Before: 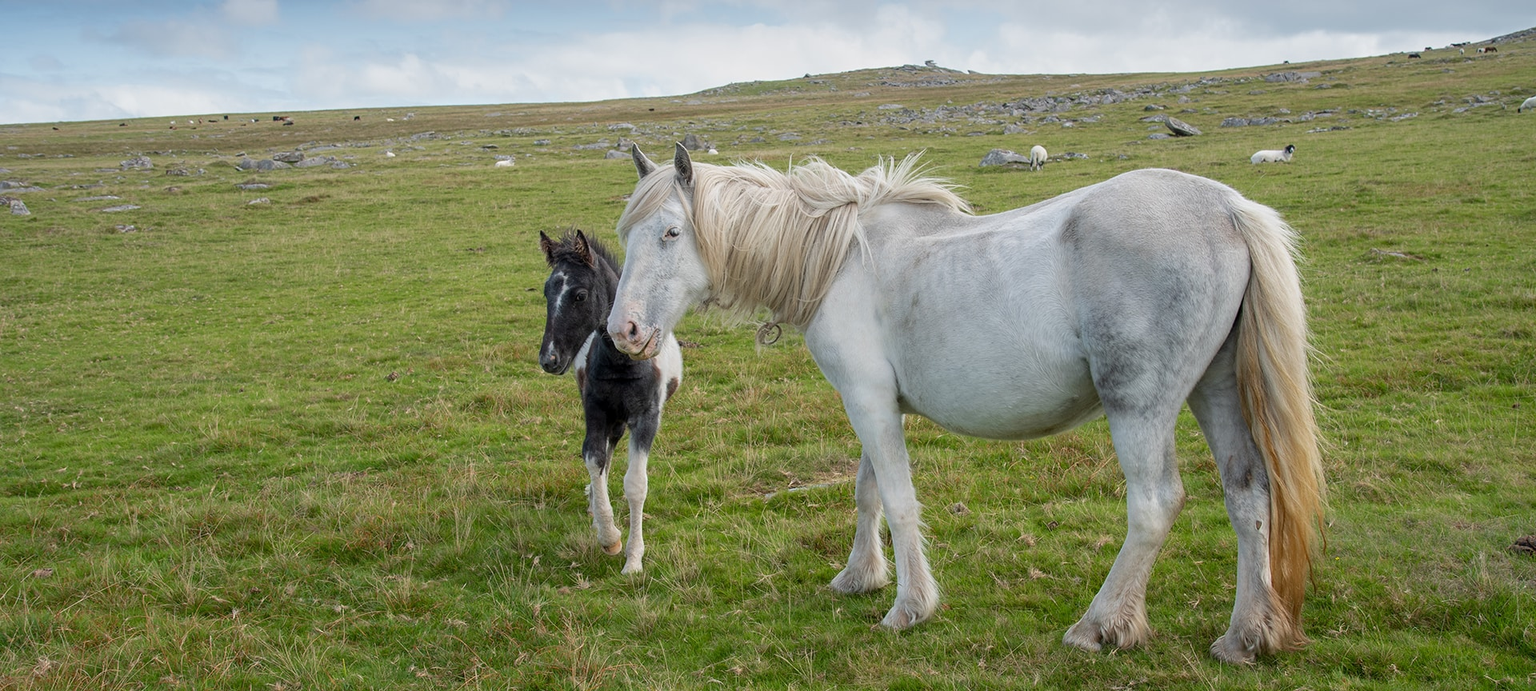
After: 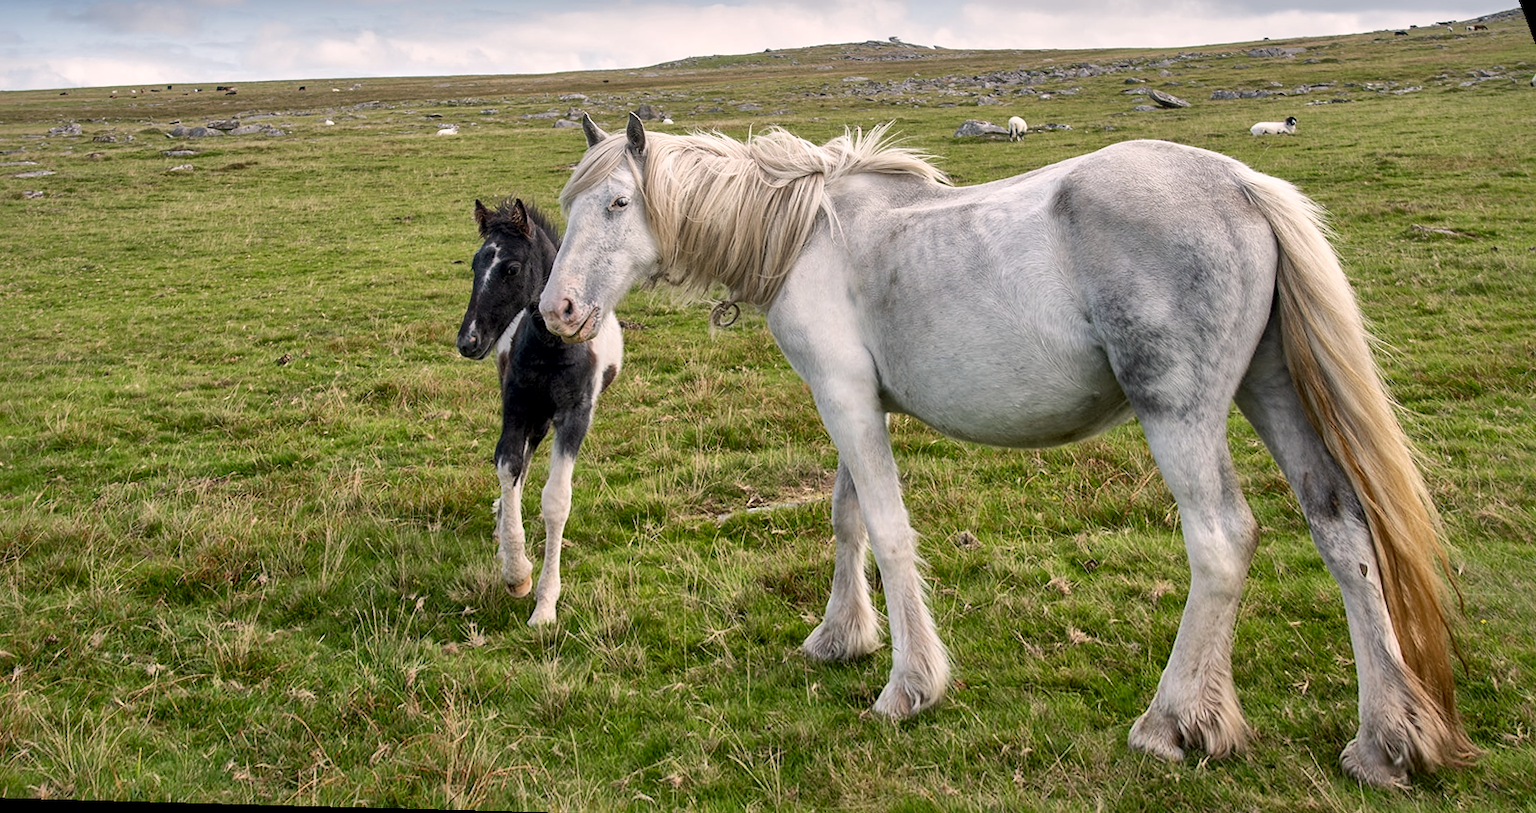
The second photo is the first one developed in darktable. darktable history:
color correction: highlights a* 5.81, highlights b* 4.84
local contrast: mode bilateral grid, contrast 20, coarseness 50, detail 179%, midtone range 0.2
rotate and perspective: rotation 0.72°, lens shift (vertical) -0.352, lens shift (horizontal) -0.051, crop left 0.152, crop right 0.859, crop top 0.019, crop bottom 0.964
